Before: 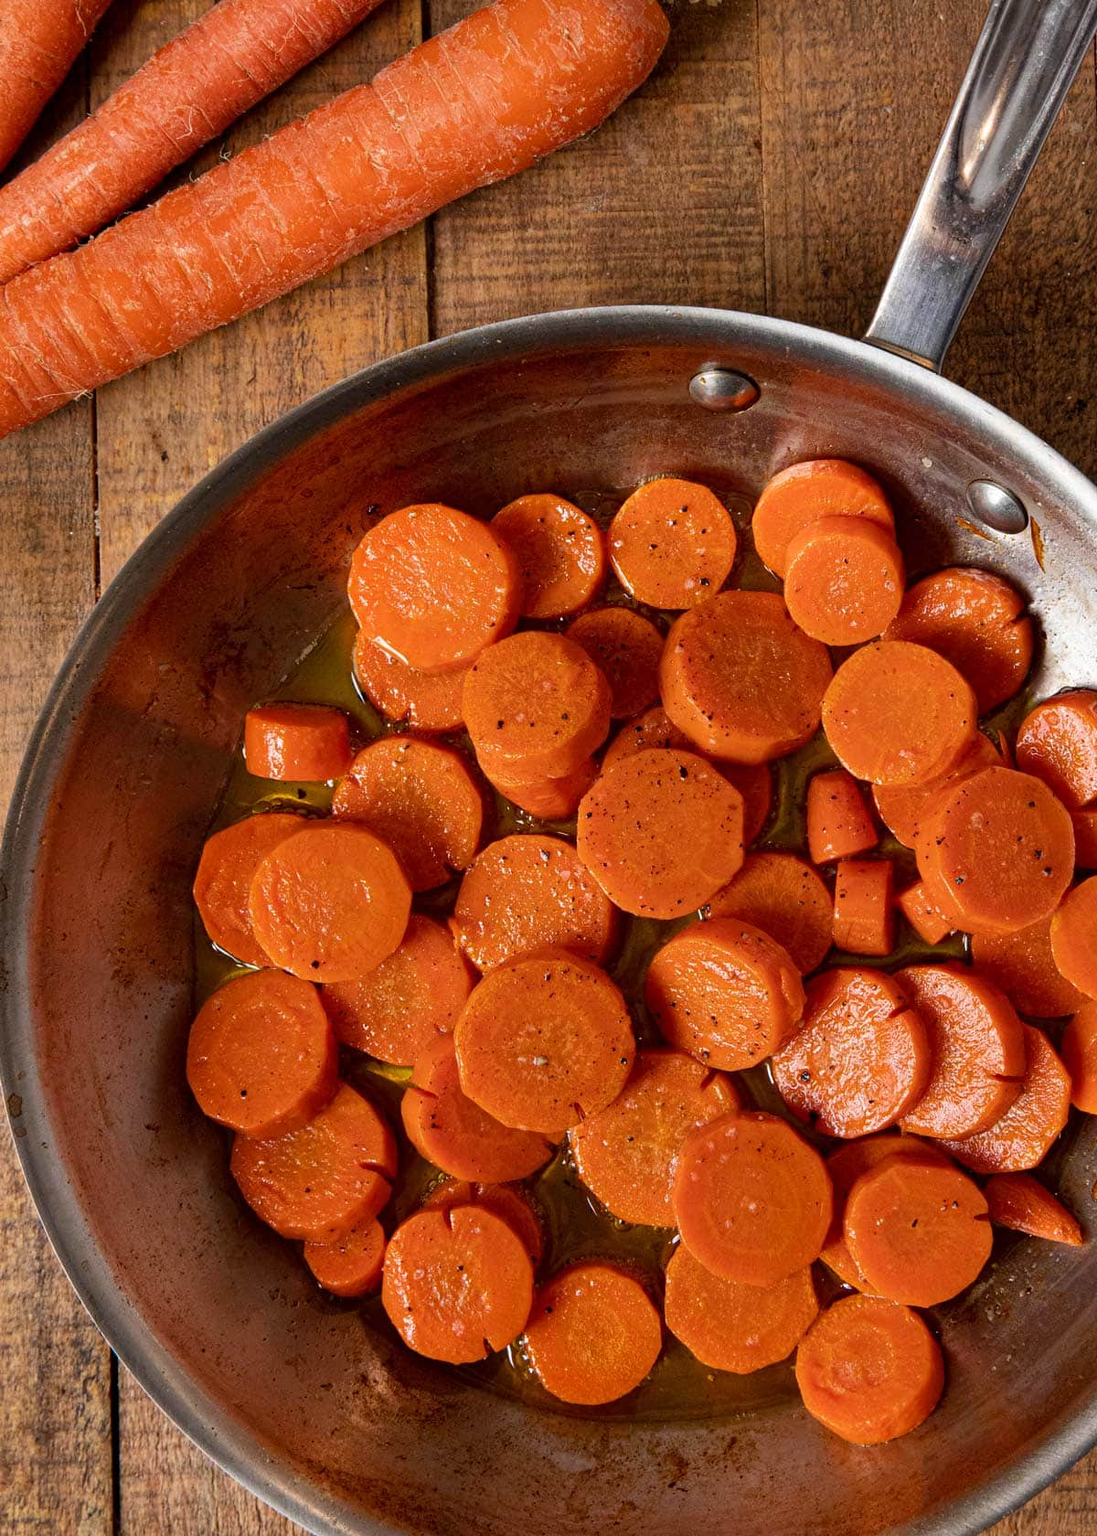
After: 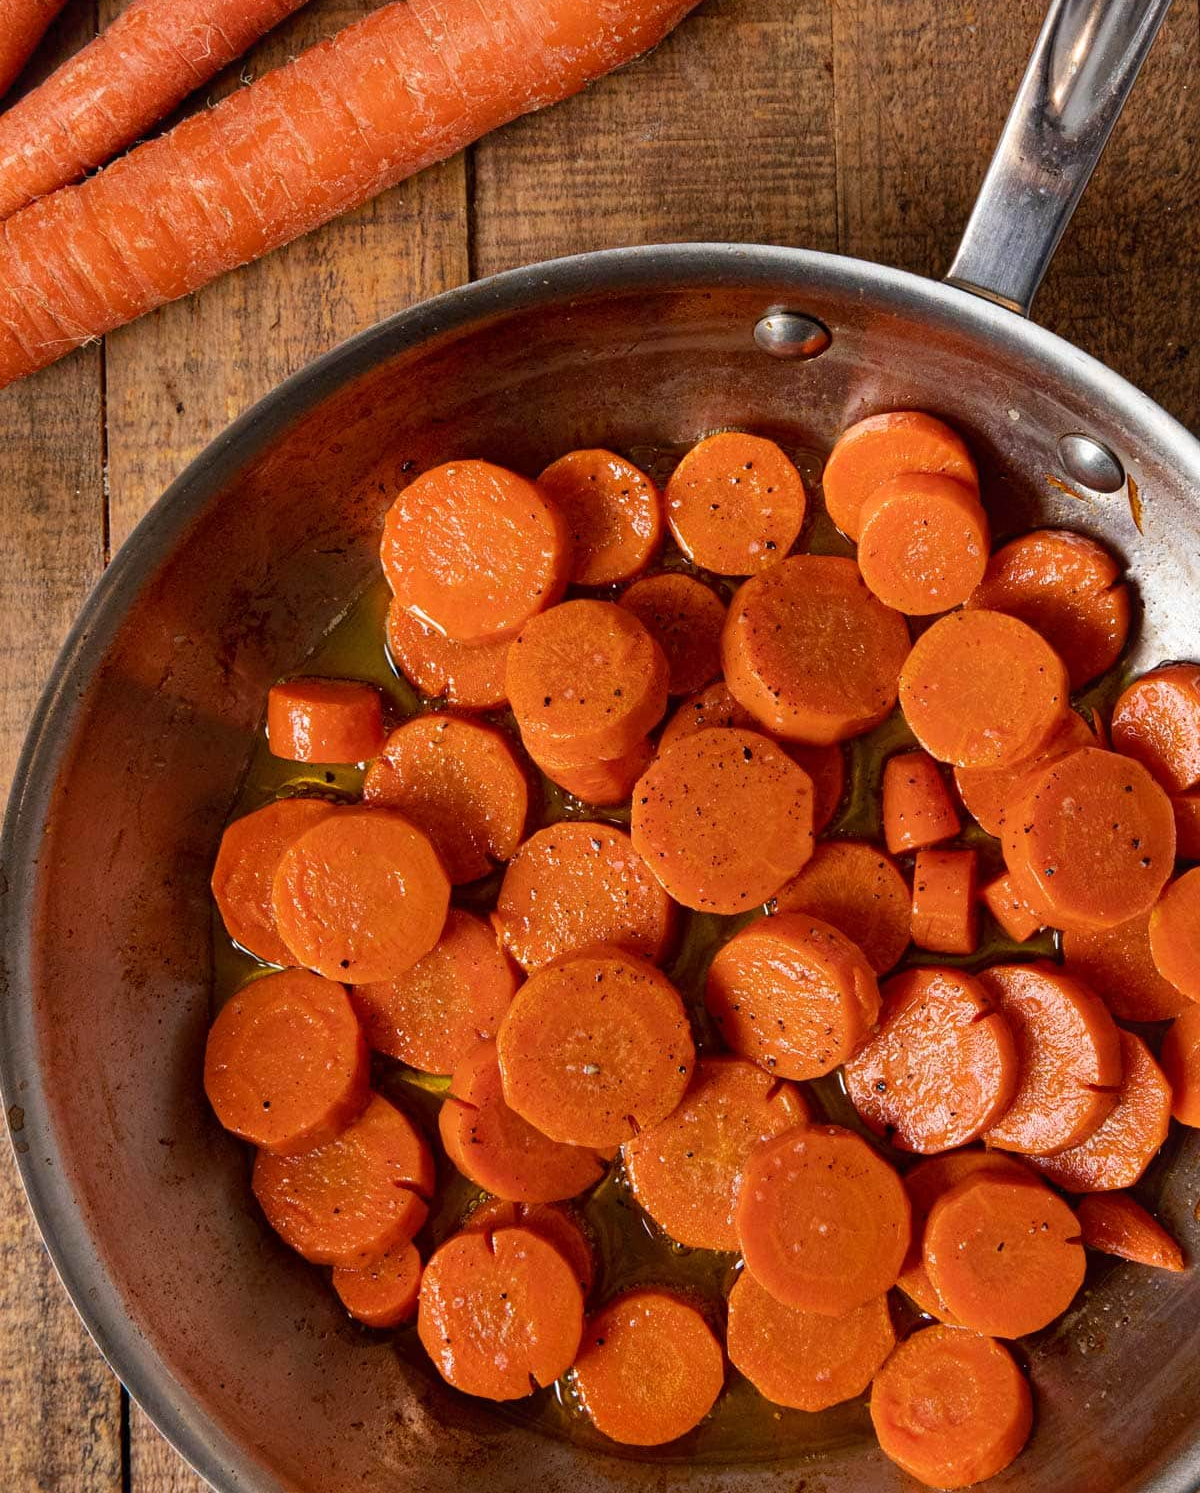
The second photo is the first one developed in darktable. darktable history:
crop and rotate: top 5.458%, bottom 5.651%
shadows and highlights: shadows 61.42, white point adjustment 0.528, highlights -33.43, compress 83.55%
